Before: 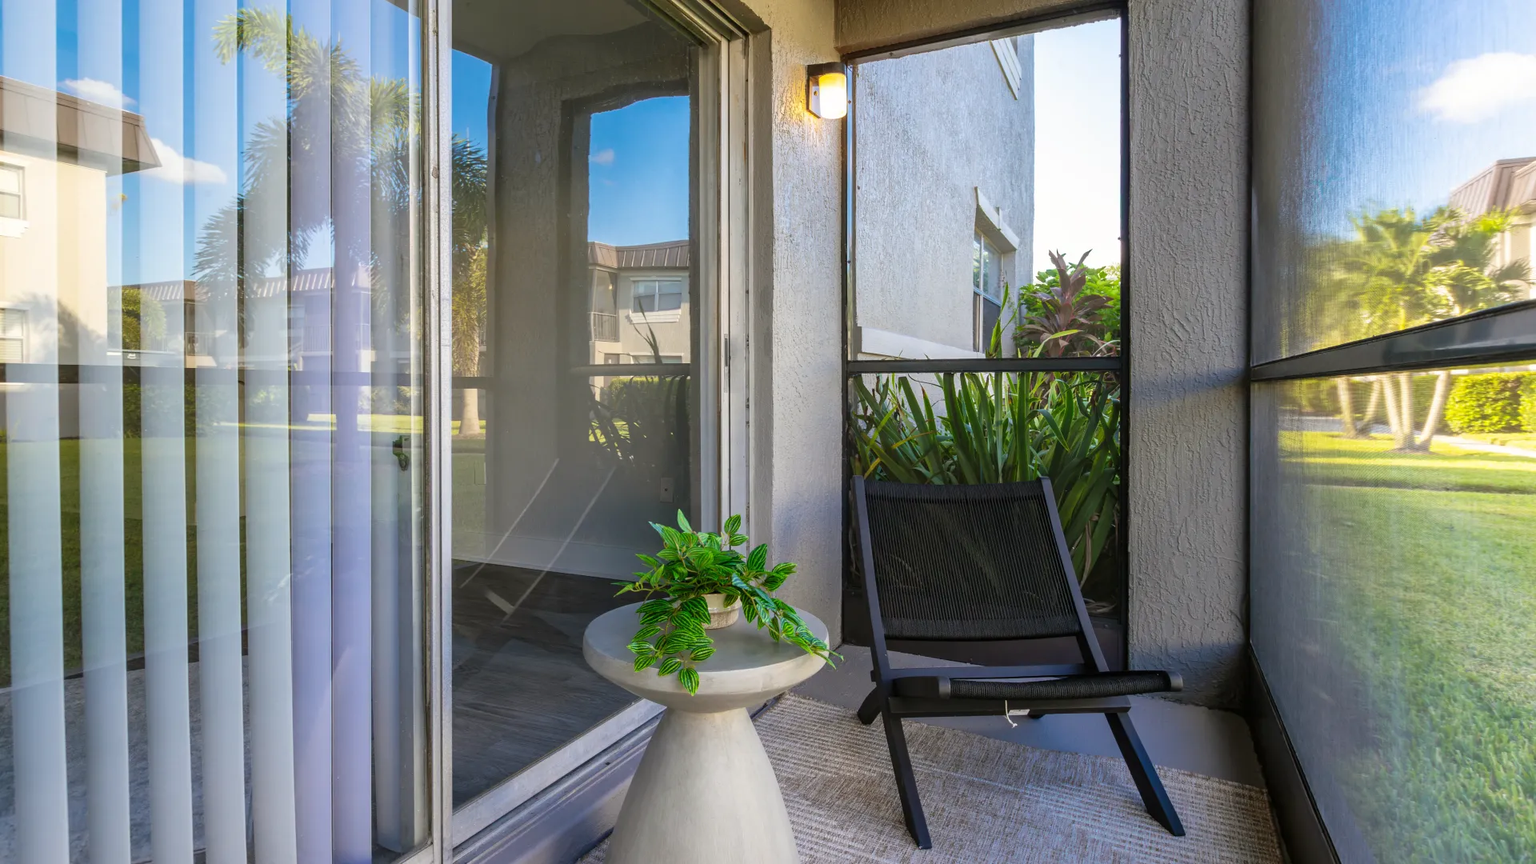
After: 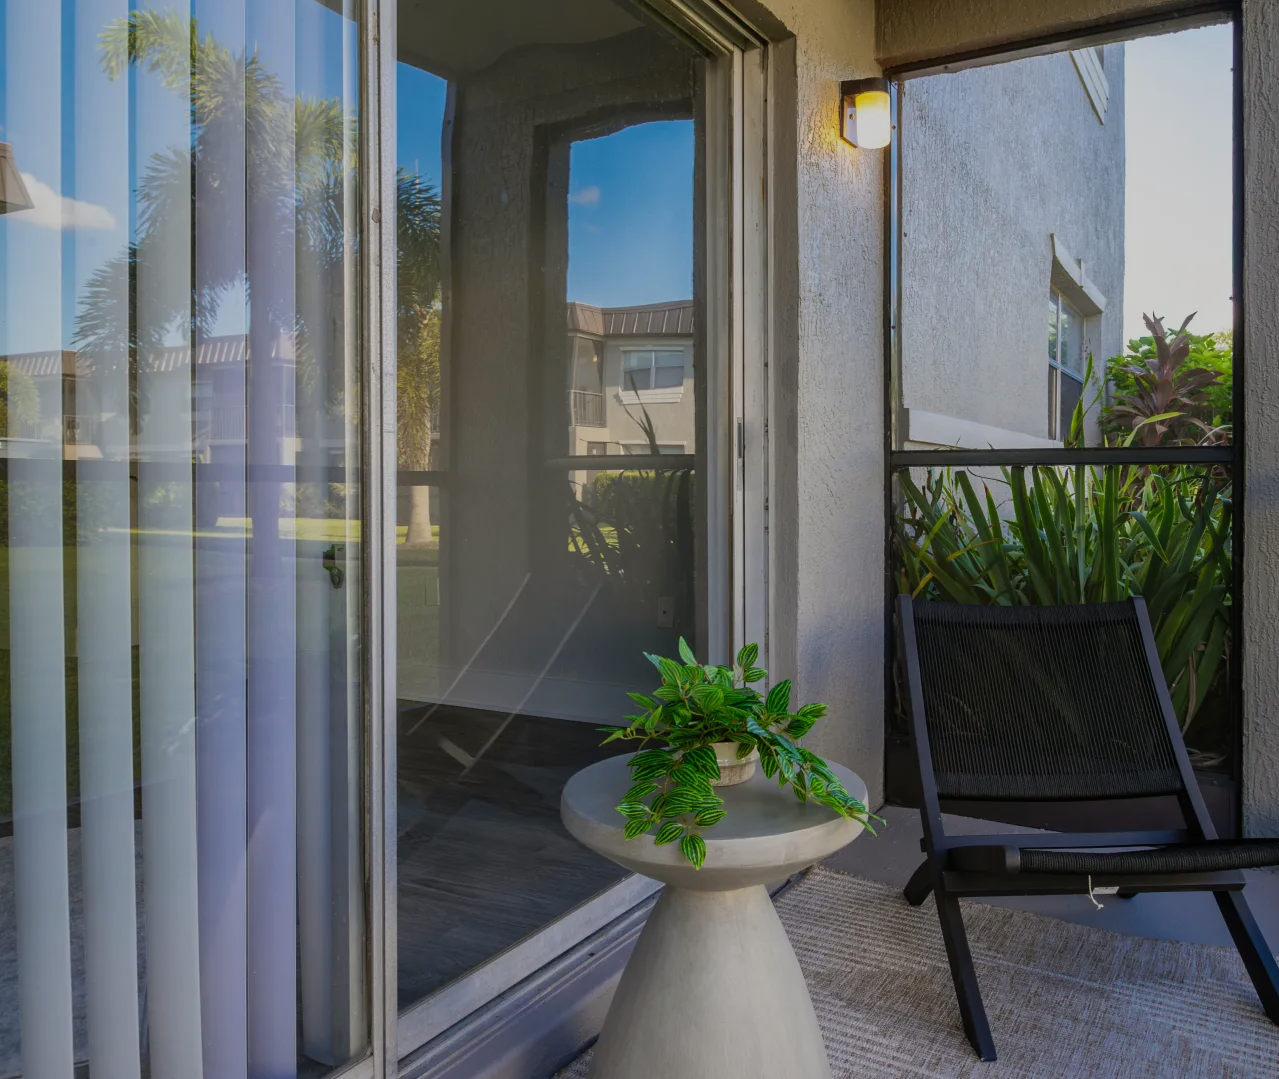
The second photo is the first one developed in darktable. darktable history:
exposure: black level correction 0, exposure -0.721 EV, compensate highlight preservation false
crop and rotate: left 8.786%, right 24.548%
